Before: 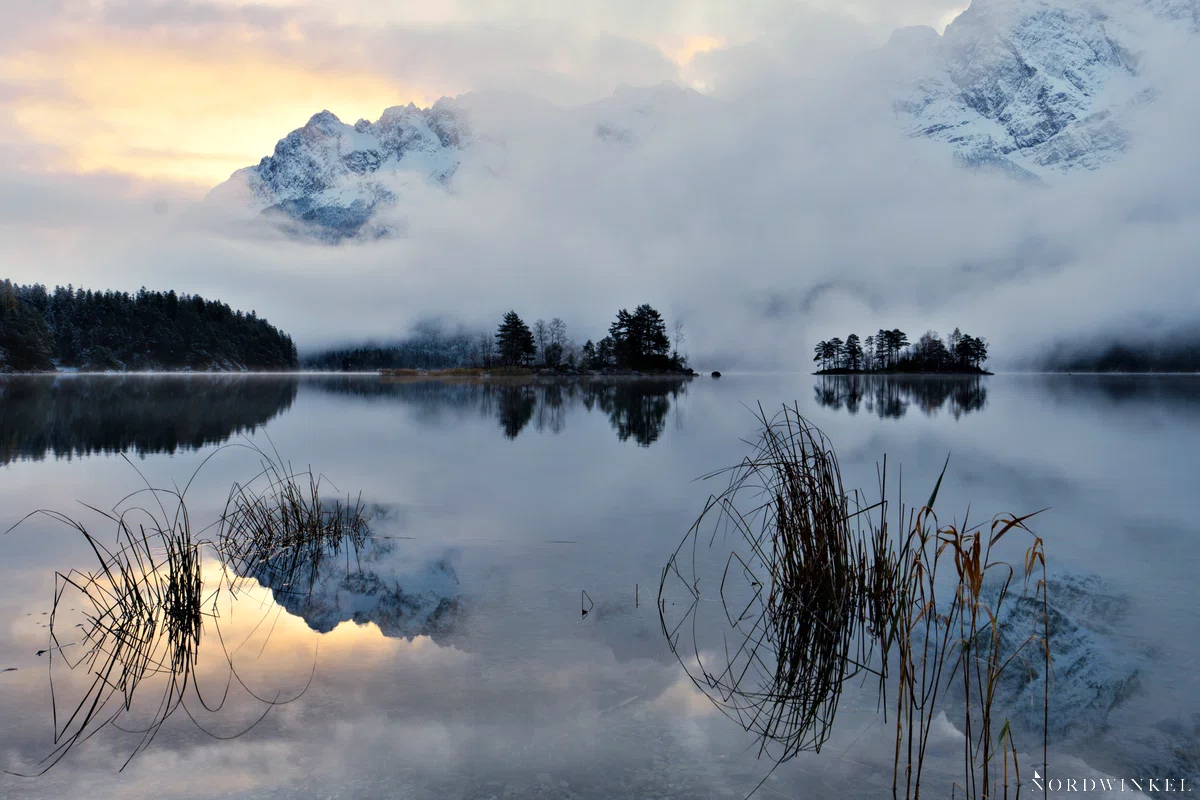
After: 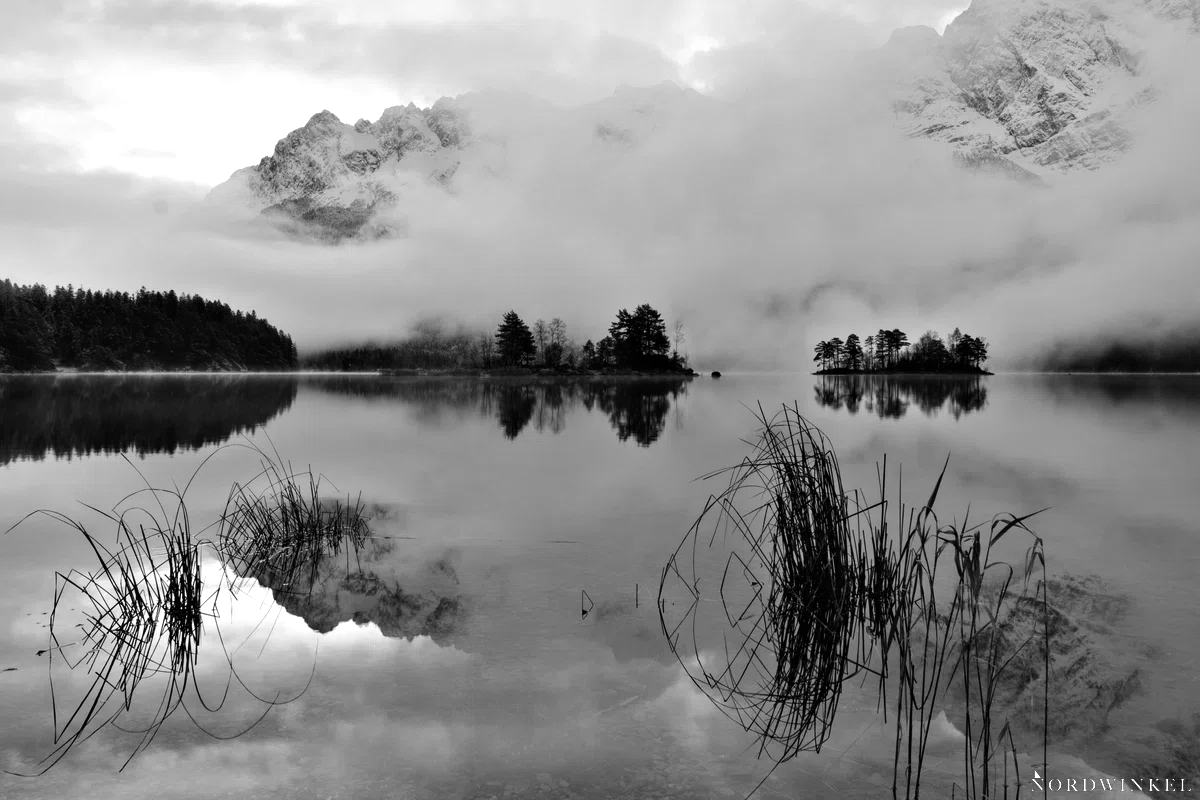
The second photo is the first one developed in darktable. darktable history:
tone equalizer: -8 EV -0.417 EV, -7 EV -0.389 EV, -6 EV -0.333 EV, -5 EV -0.222 EV, -3 EV 0.222 EV, -2 EV 0.333 EV, -1 EV 0.389 EV, +0 EV 0.417 EV, edges refinement/feathering 500, mask exposure compensation -1.25 EV, preserve details no
monochrome: a 30.25, b 92.03
